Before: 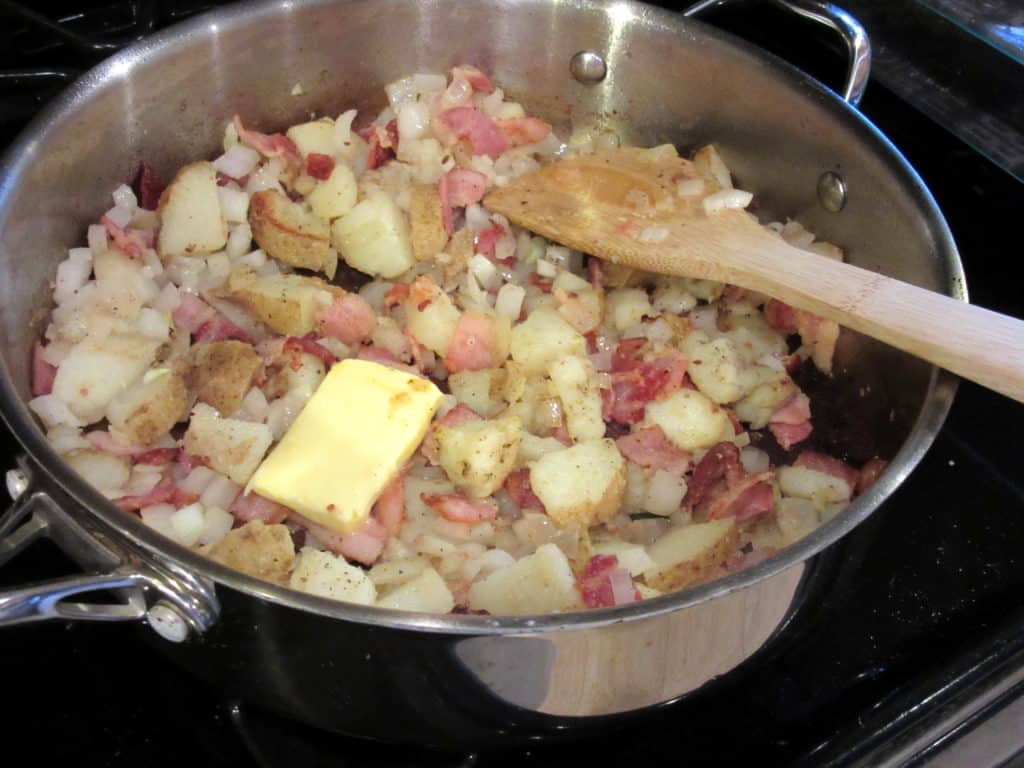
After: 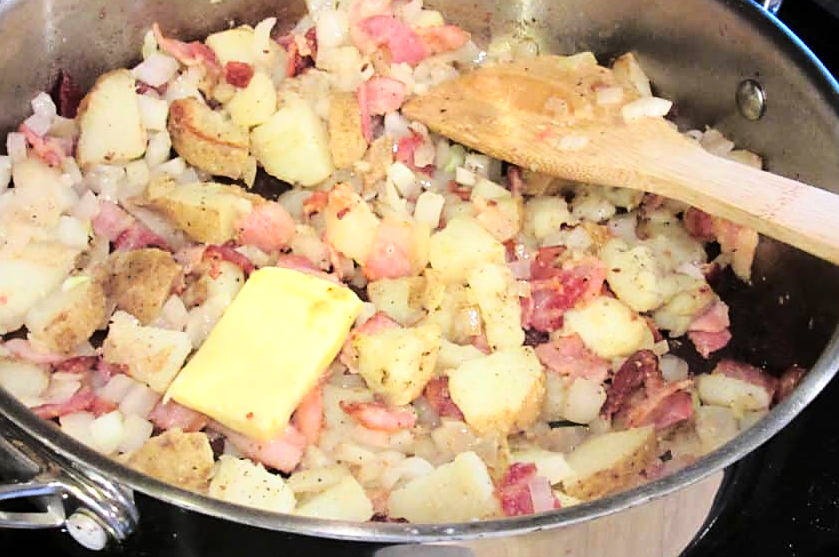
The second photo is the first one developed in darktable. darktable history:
crop: left 7.933%, top 12.025%, right 10.11%, bottom 15.408%
base curve: curves: ch0 [(0, 0) (0.028, 0.03) (0.121, 0.232) (0.46, 0.748) (0.859, 0.968) (1, 1)]
sharpen: on, module defaults
